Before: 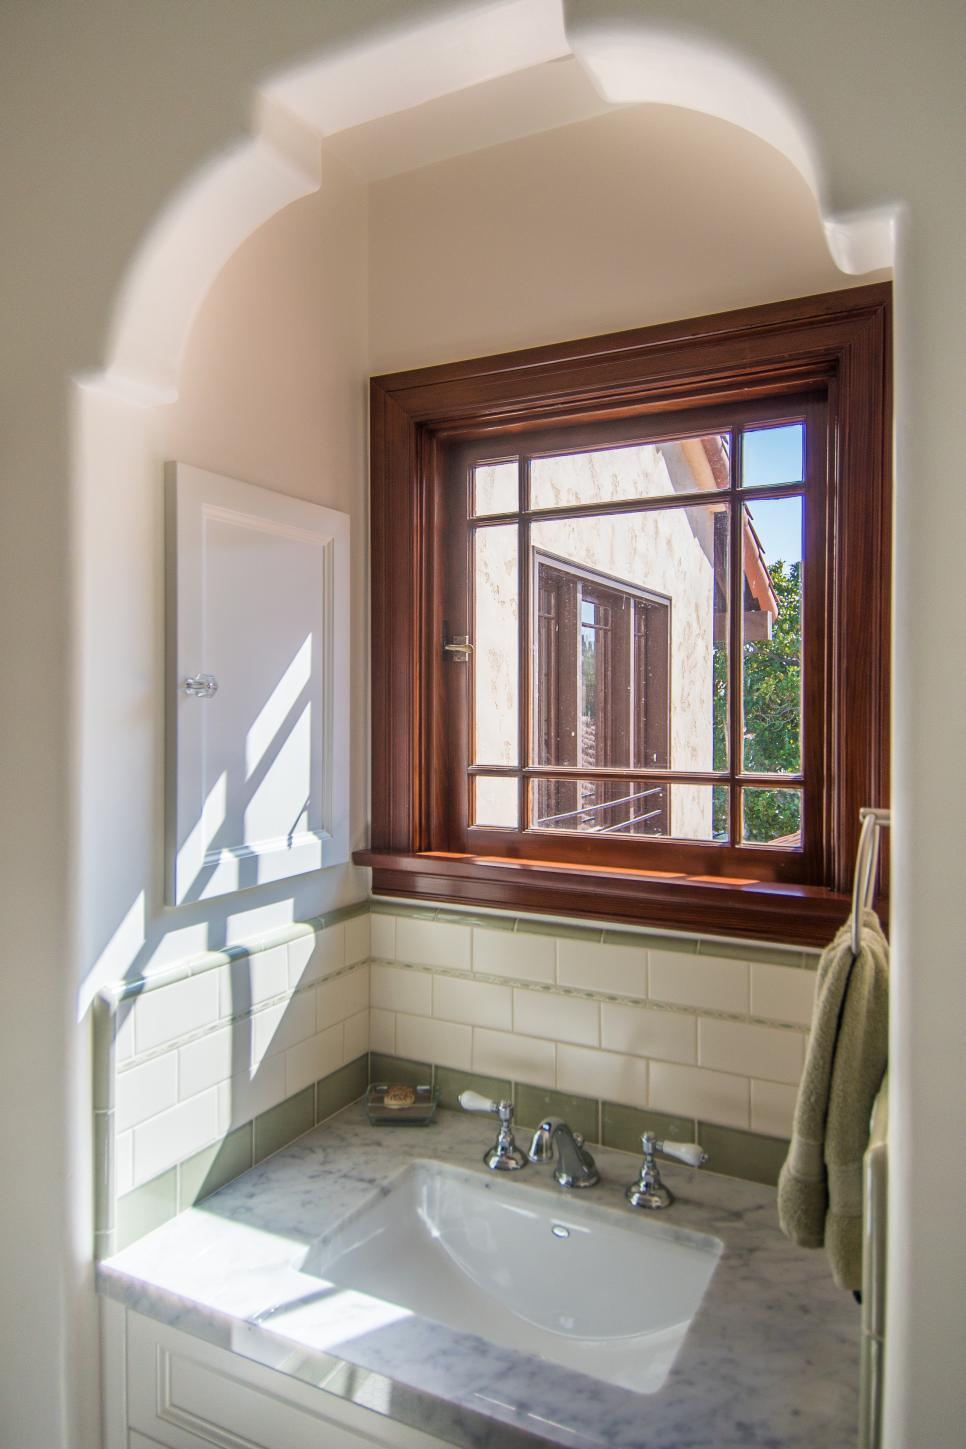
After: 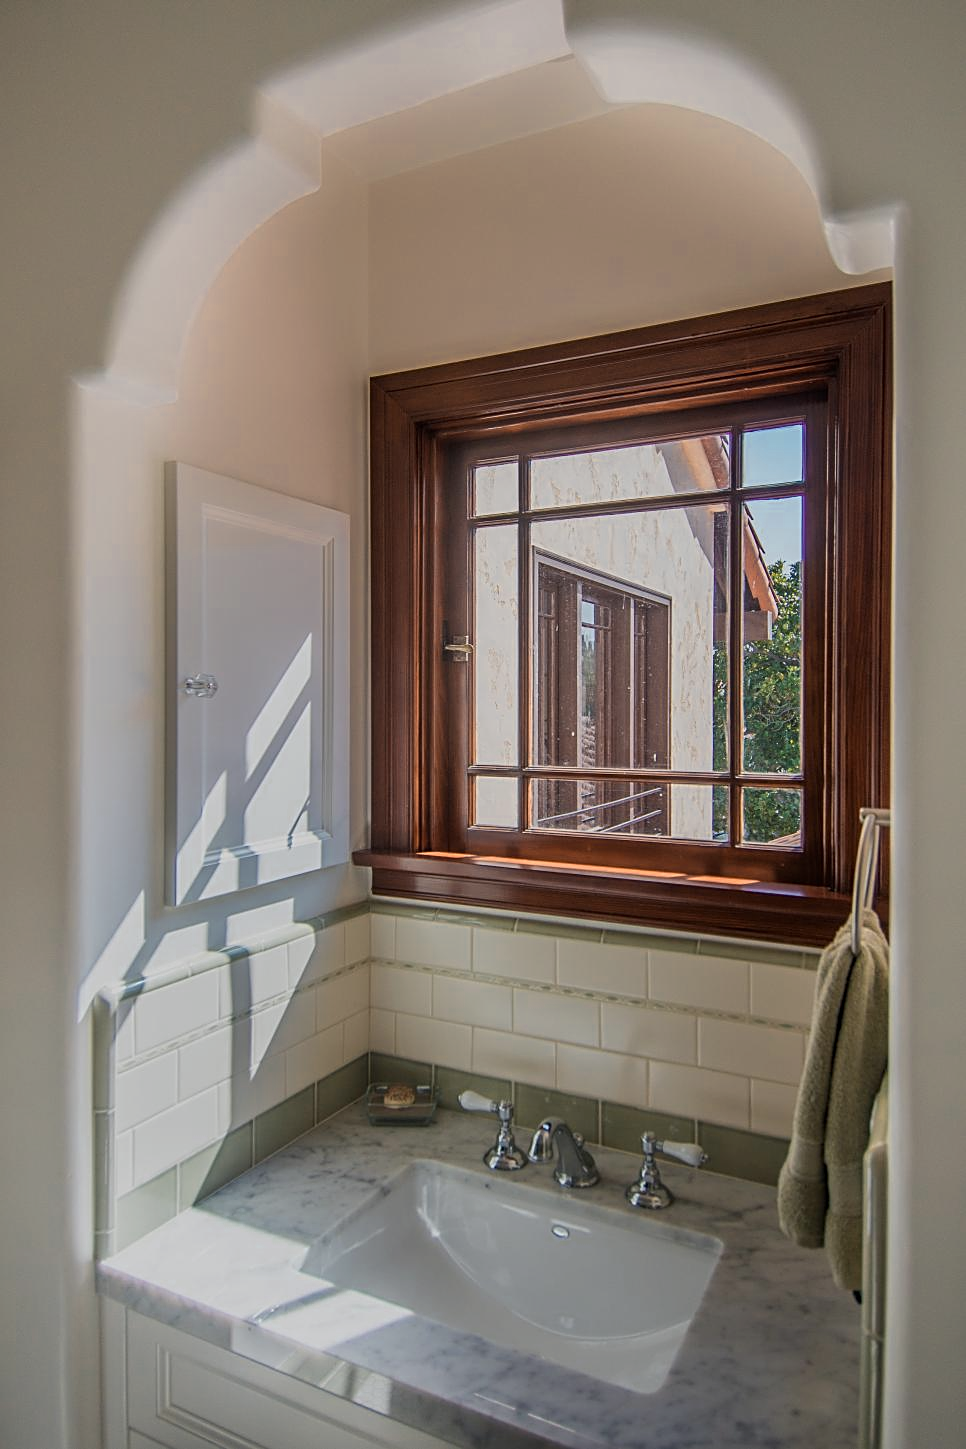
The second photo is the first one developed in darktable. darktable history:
sharpen: on, module defaults
color zones: curves: ch0 [(0.018, 0.548) (0.197, 0.654) (0.425, 0.447) (0.605, 0.658) (0.732, 0.579)]; ch1 [(0.105, 0.531) (0.224, 0.531) (0.386, 0.39) (0.618, 0.456) (0.732, 0.456) (0.956, 0.421)]; ch2 [(0.039, 0.583) (0.215, 0.465) (0.399, 0.544) (0.465, 0.548) (0.614, 0.447) (0.724, 0.43) (0.882, 0.623) (0.956, 0.632)]
exposure: black level correction 0, exposure -0.682 EV, compensate exposure bias true, compensate highlight preservation false
